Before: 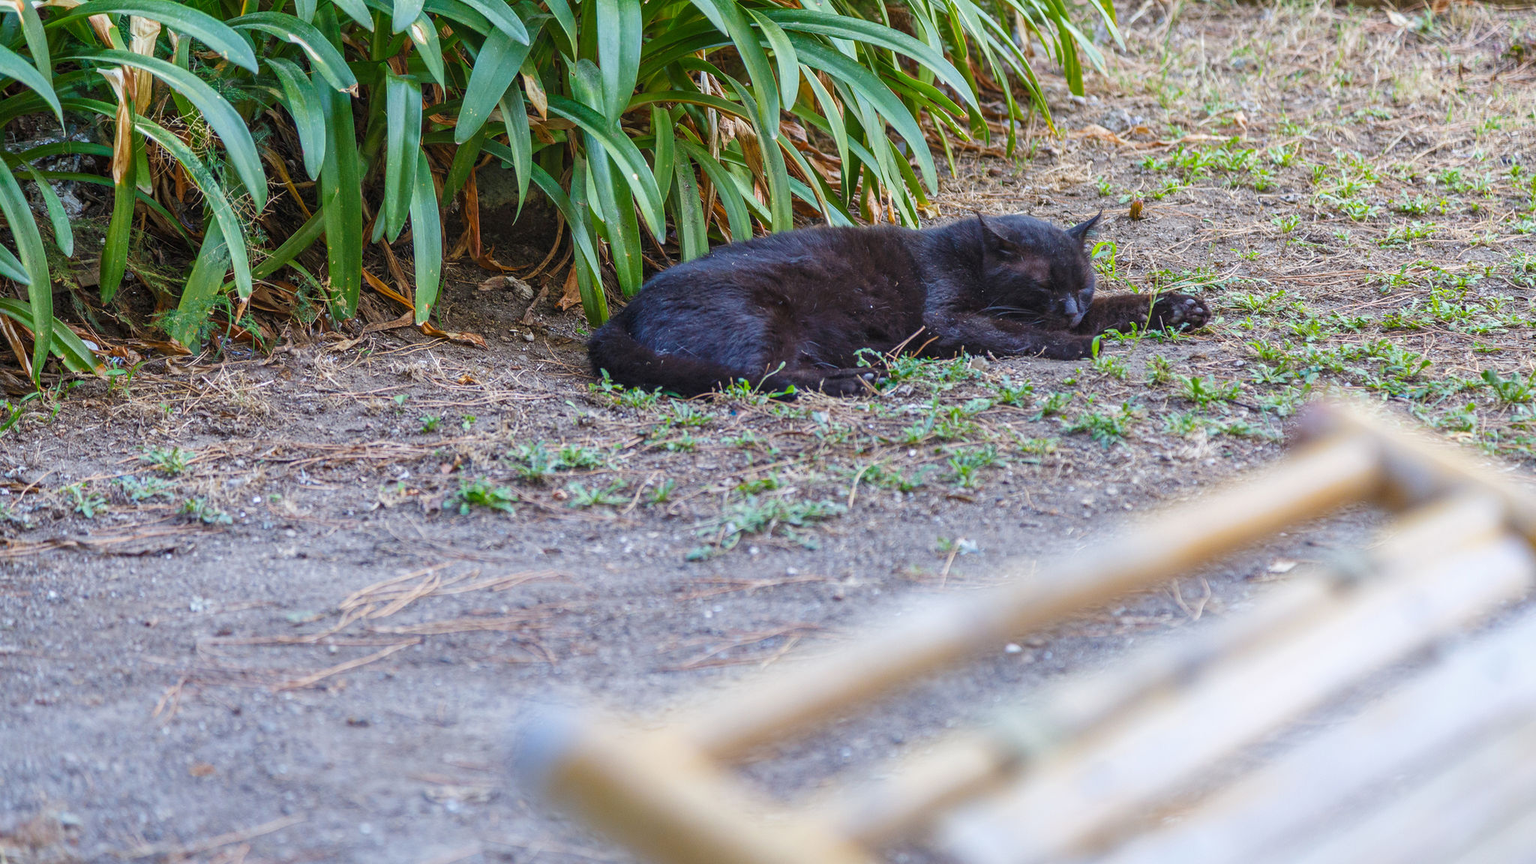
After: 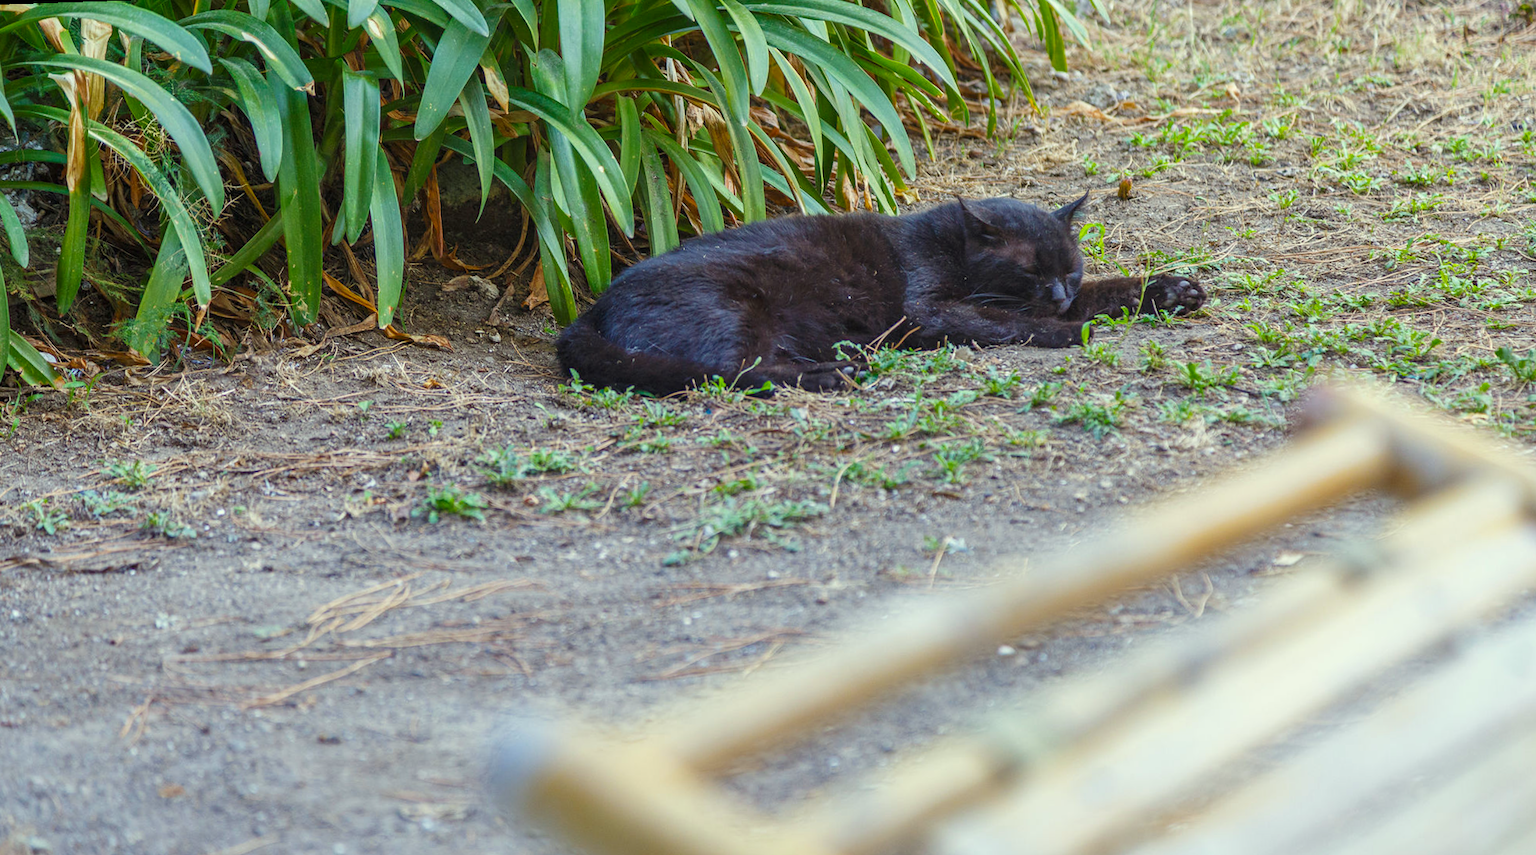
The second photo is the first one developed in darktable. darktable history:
color correction: highlights a* -5.94, highlights b* 11.19
rotate and perspective: rotation -1.32°, lens shift (horizontal) -0.031, crop left 0.015, crop right 0.985, crop top 0.047, crop bottom 0.982
crop: left 1.743%, right 0.268%, bottom 2.011%
